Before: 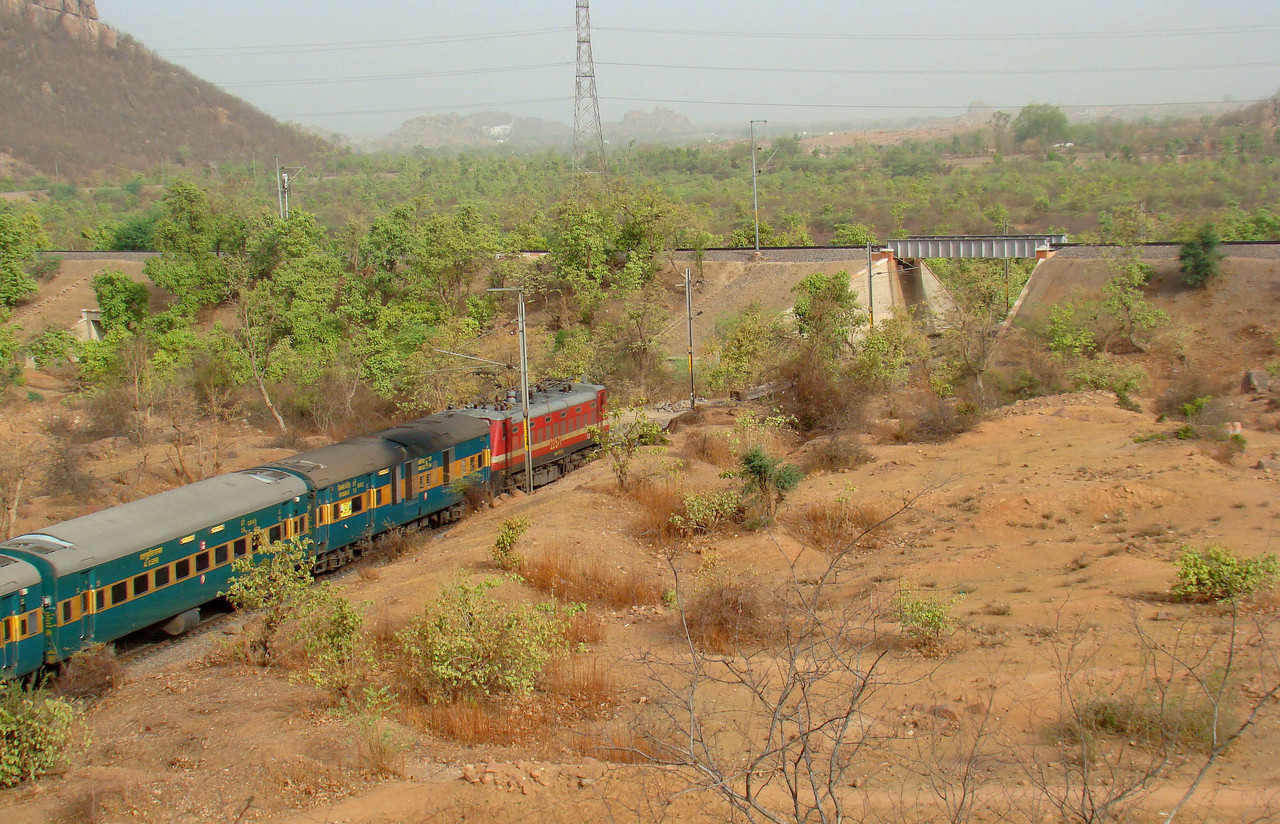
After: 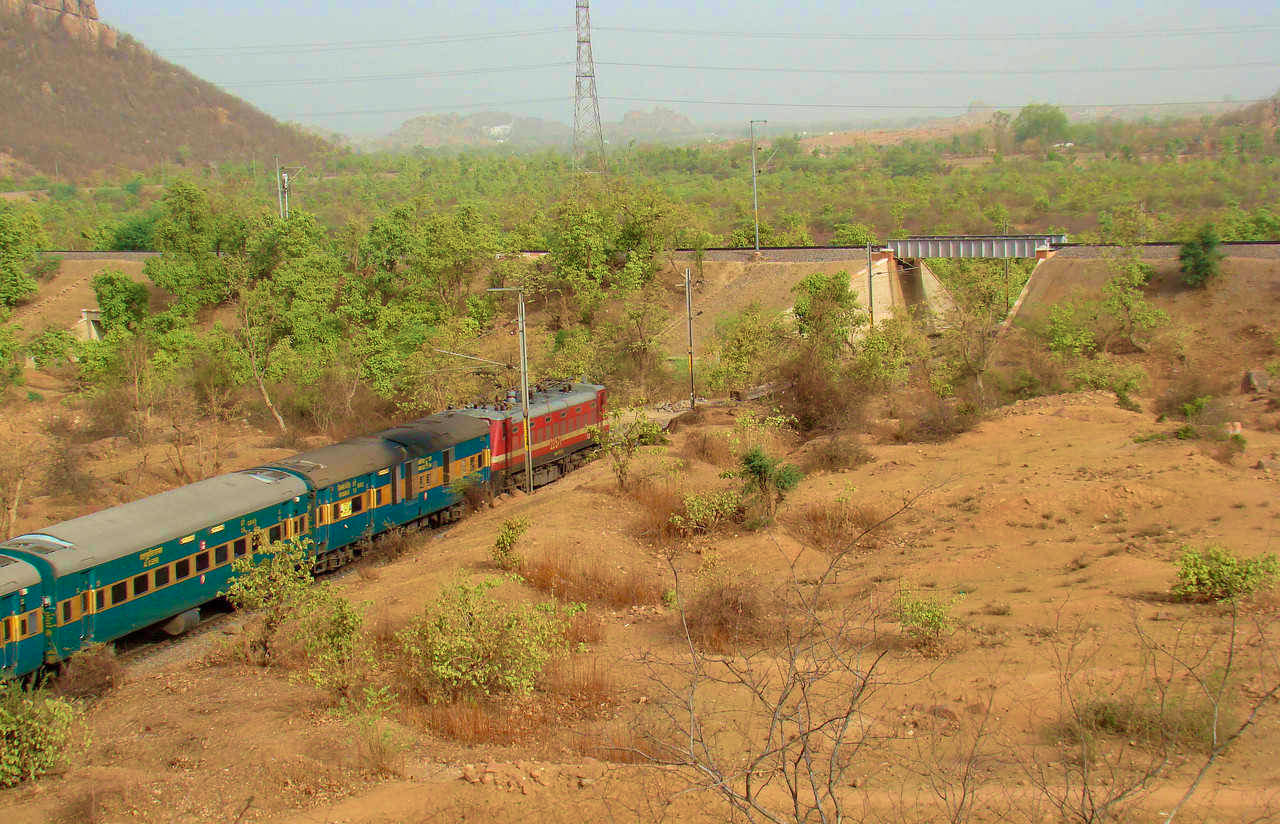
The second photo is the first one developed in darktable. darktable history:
velvia: strength 55.86%
